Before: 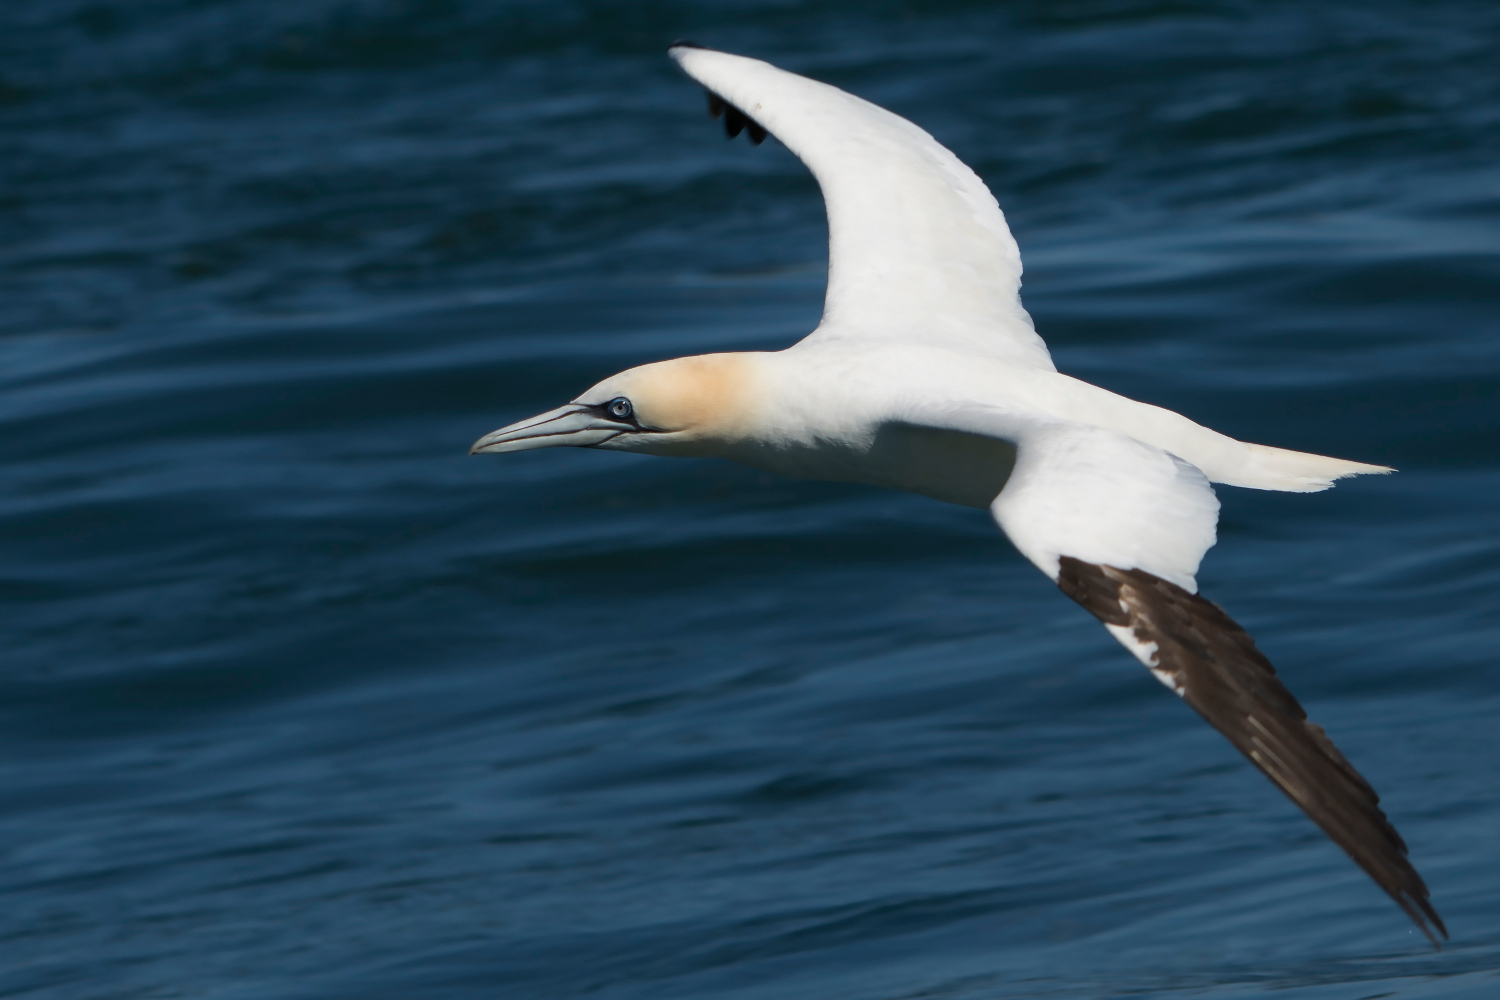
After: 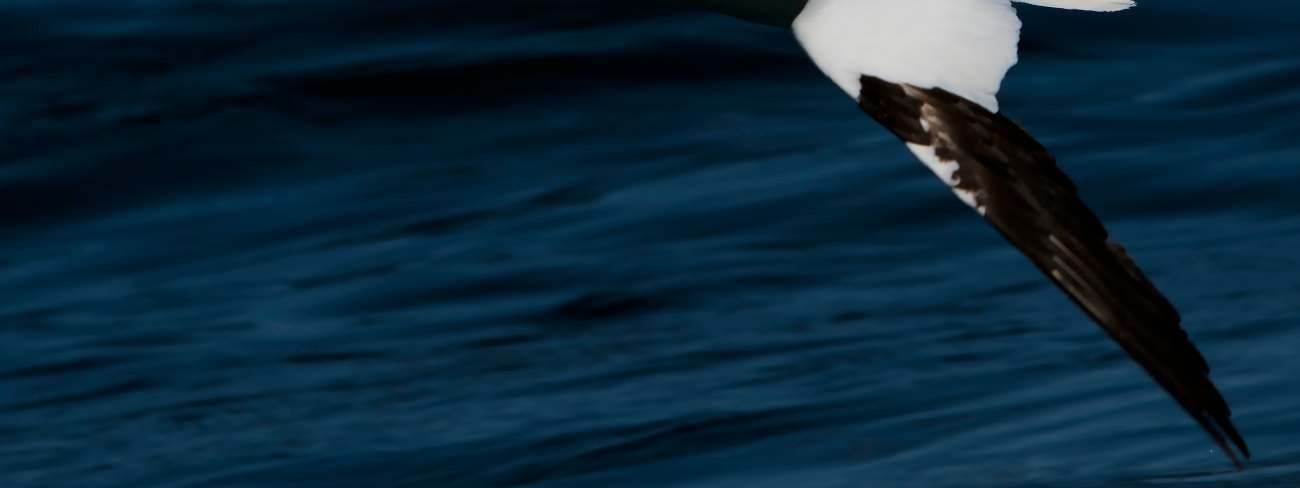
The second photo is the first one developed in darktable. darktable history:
crop and rotate: left 13.273%, top 48.154%, bottom 2.95%
contrast brightness saturation: contrast 0.068, brightness -0.126, saturation 0.054
filmic rgb: black relative exposure -7.49 EV, white relative exposure 4.99 EV, hardness 3.3, contrast 1.297, color science v6 (2022)
